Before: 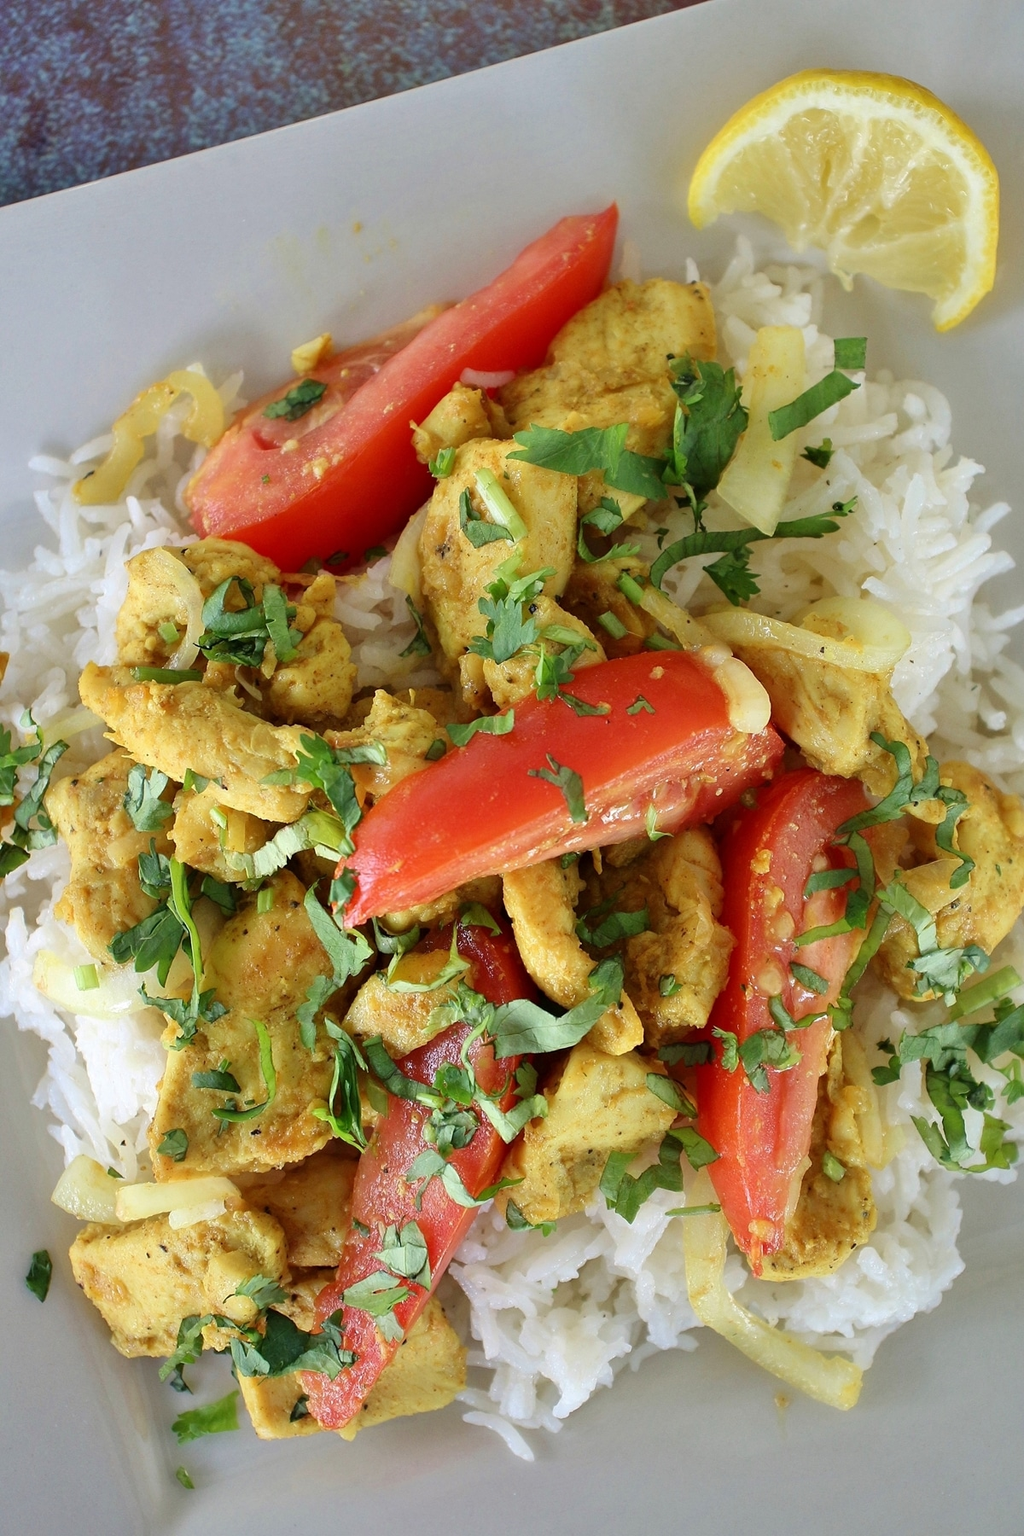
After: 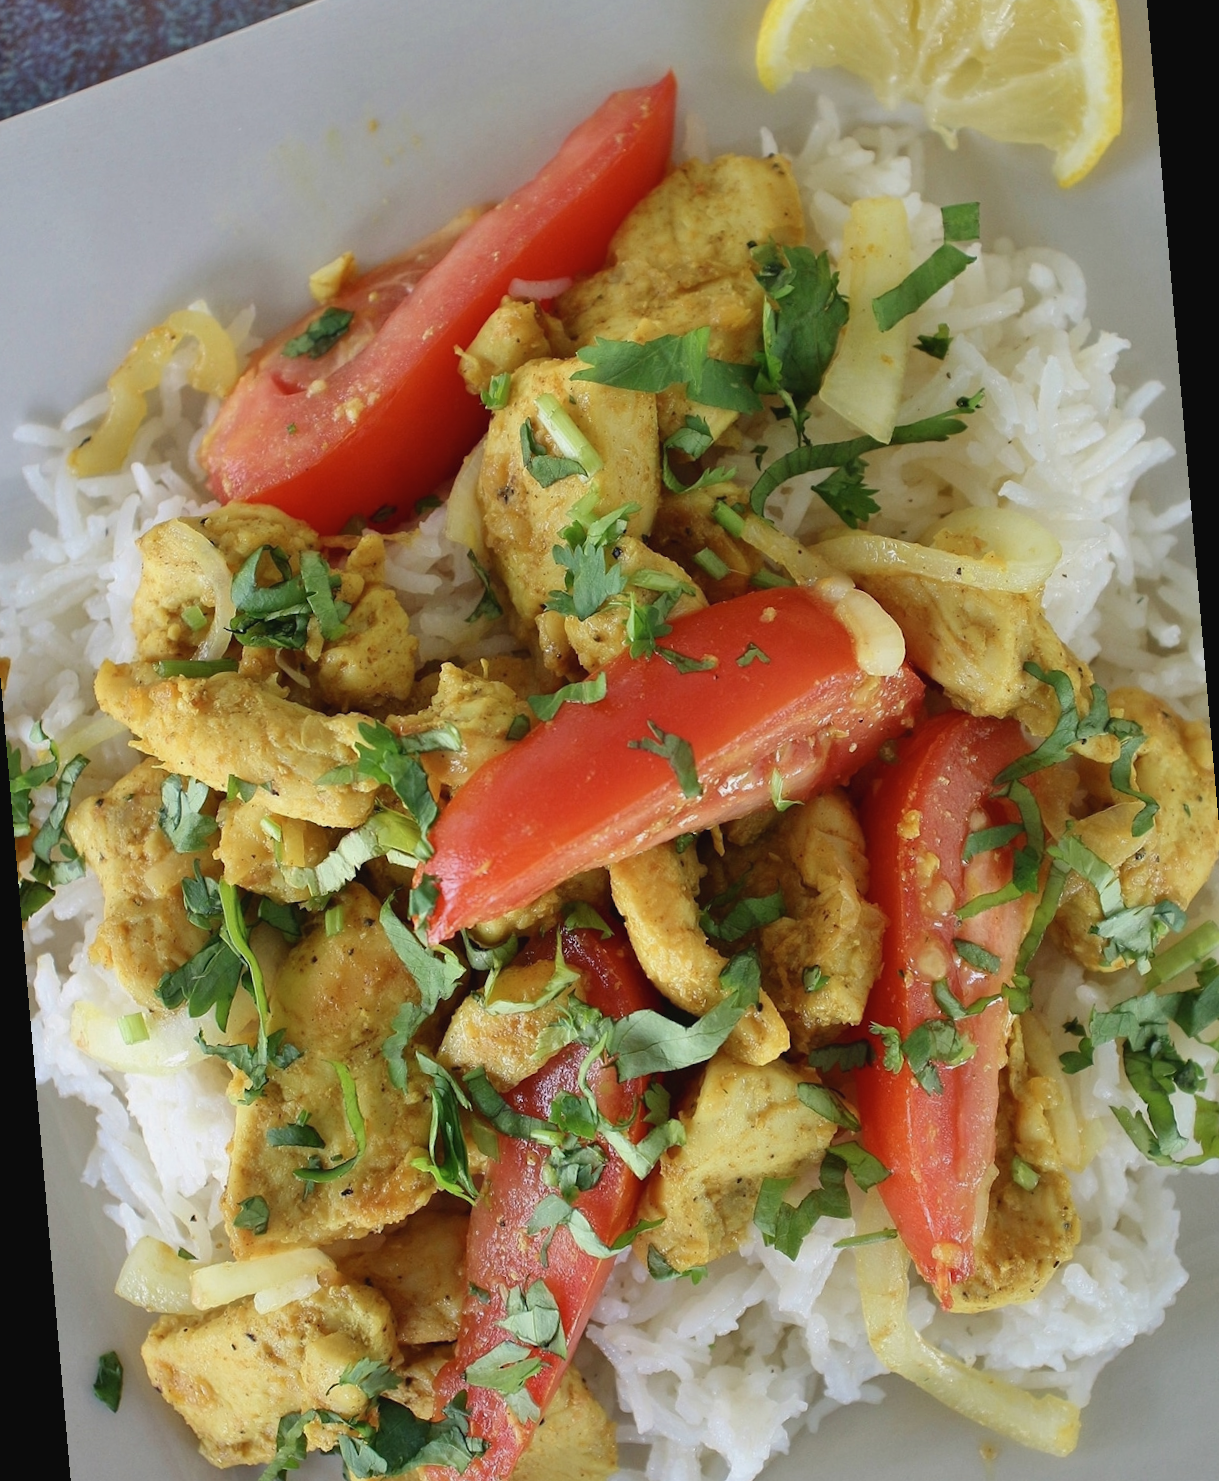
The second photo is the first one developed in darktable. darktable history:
contrast brightness saturation: contrast -0.08, brightness -0.04, saturation -0.11
rotate and perspective: rotation -5°, crop left 0.05, crop right 0.952, crop top 0.11, crop bottom 0.89
